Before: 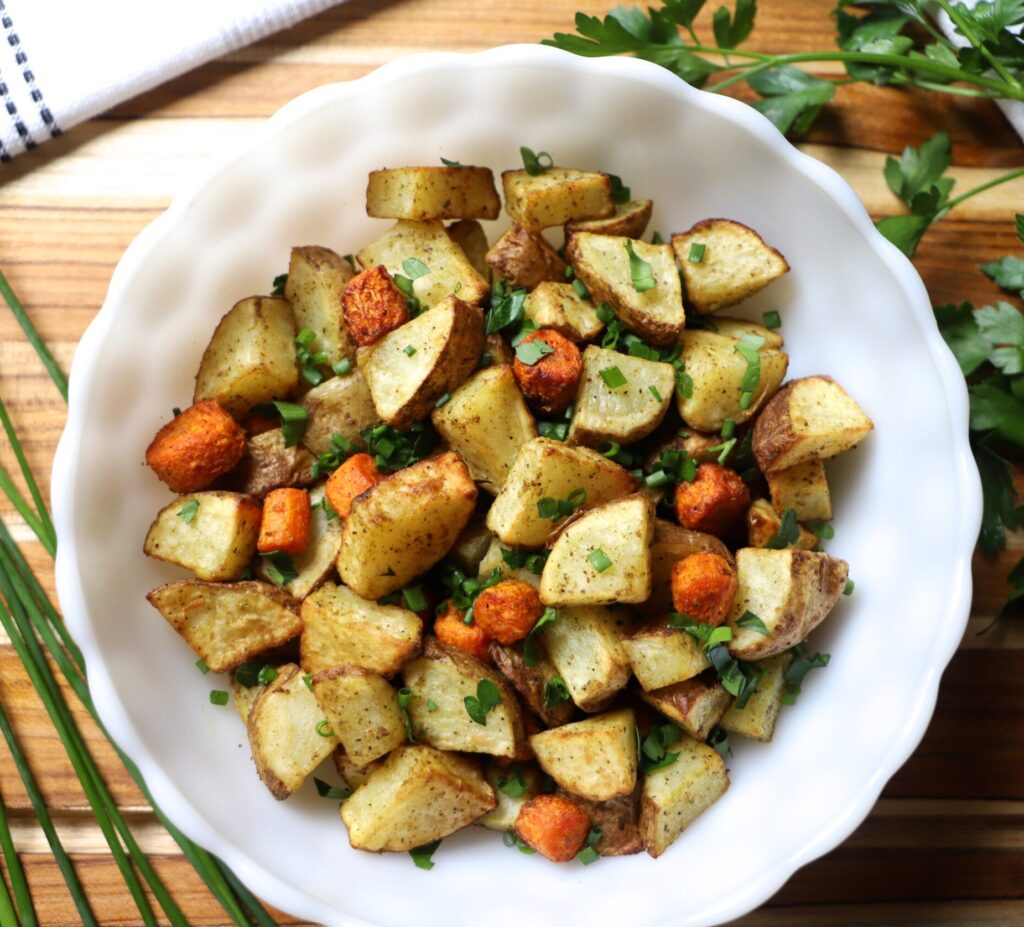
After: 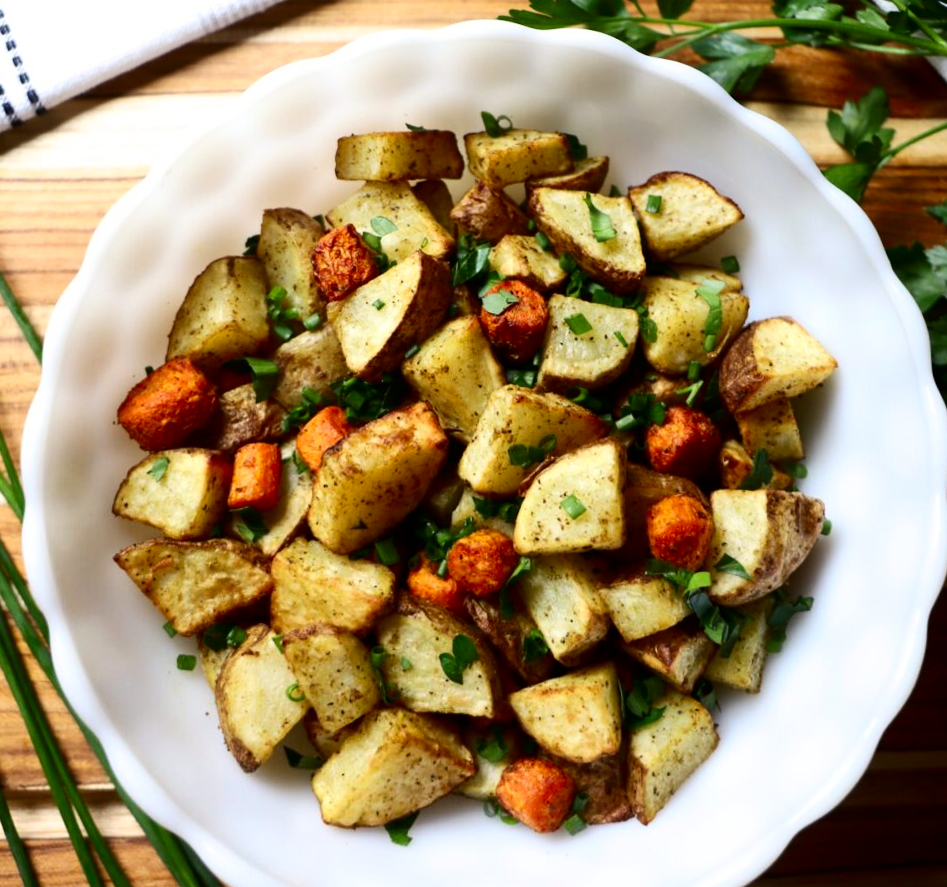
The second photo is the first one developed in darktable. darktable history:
contrast brightness saturation: contrast 0.2, brightness -0.11, saturation 0.1
rotate and perspective: rotation -1.68°, lens shift (vertical) -0.146, crop left 0.049, crop right 0.912, crop top 0.032, crop bottom 0.96
